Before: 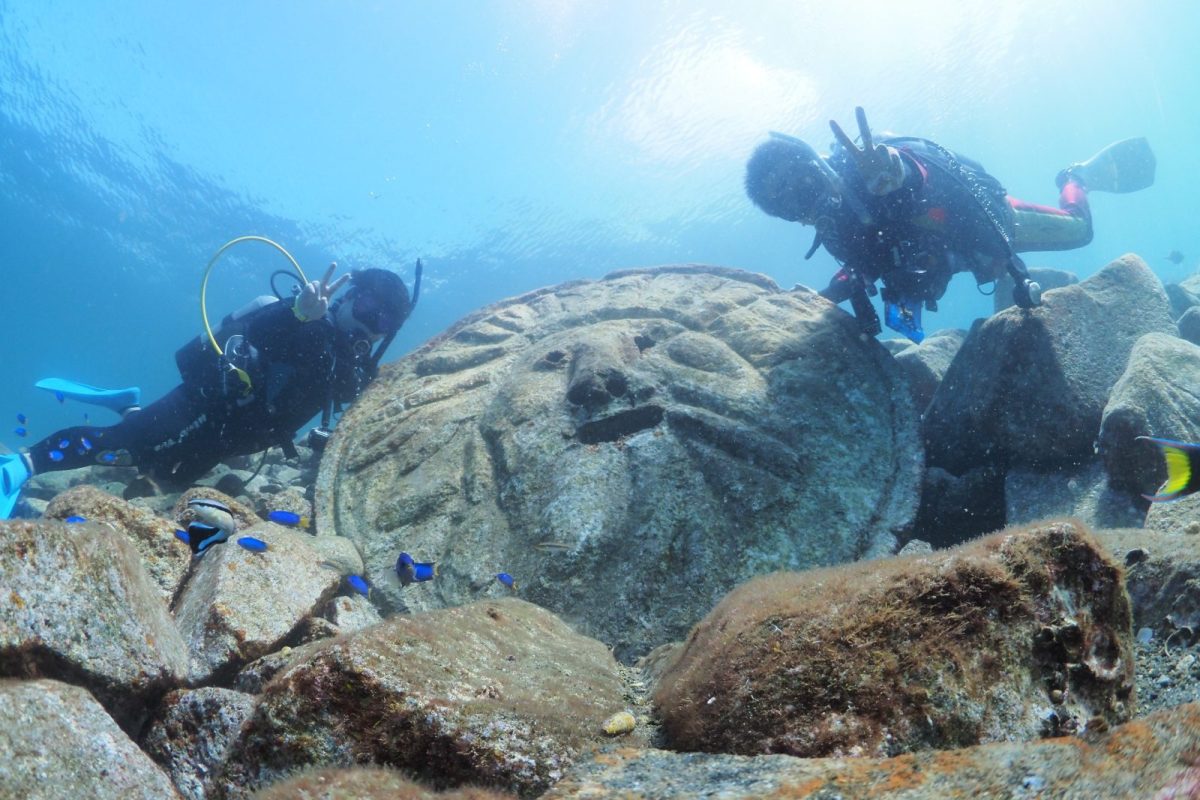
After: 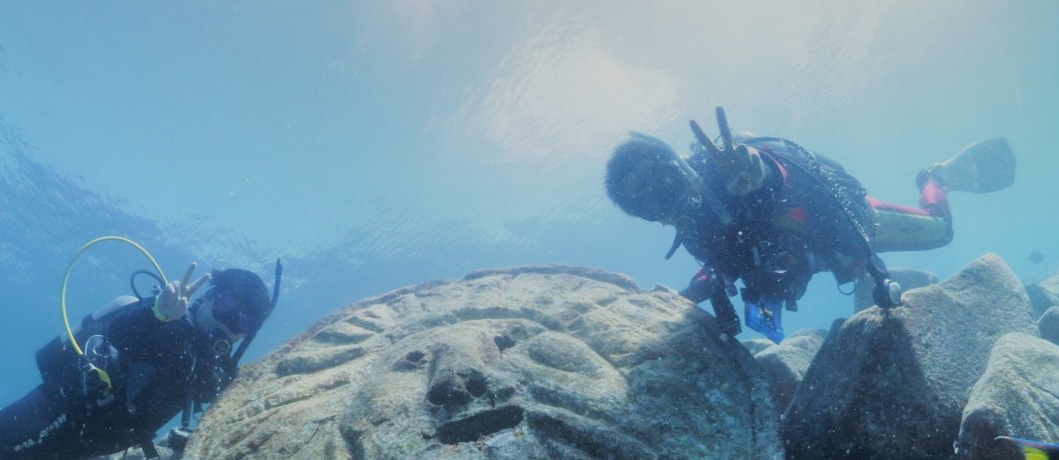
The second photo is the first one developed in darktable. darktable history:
filmic rgb: black relative exposure -7.65 EV, white relative exposure 4.56 EV, threshold 5.96 EV, hardness 3.61, enable highlight reconstruction true
crop and rotate: left 11.724%, bottom 42.409%
shadows and highlights: radius 169.83, shadows 27.64, white point adjustment 2.97, highlights -68.51, soften with gaussian
